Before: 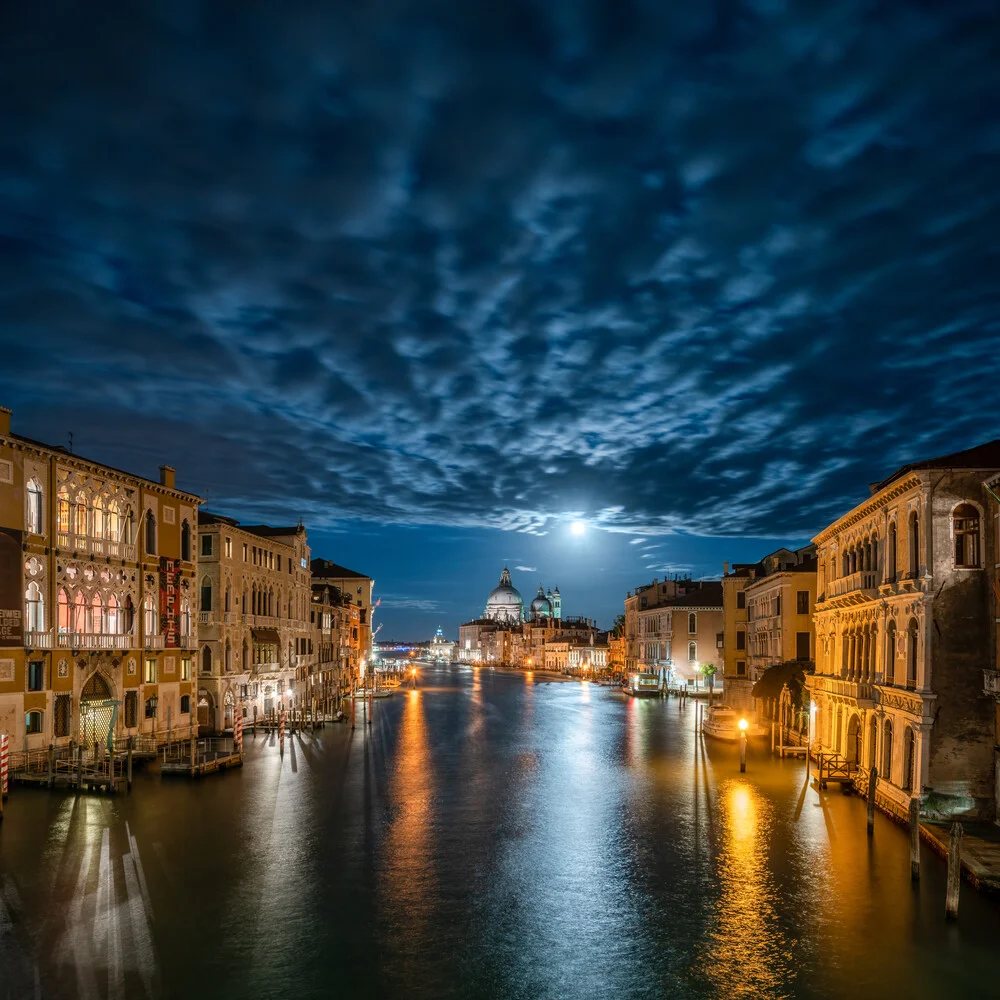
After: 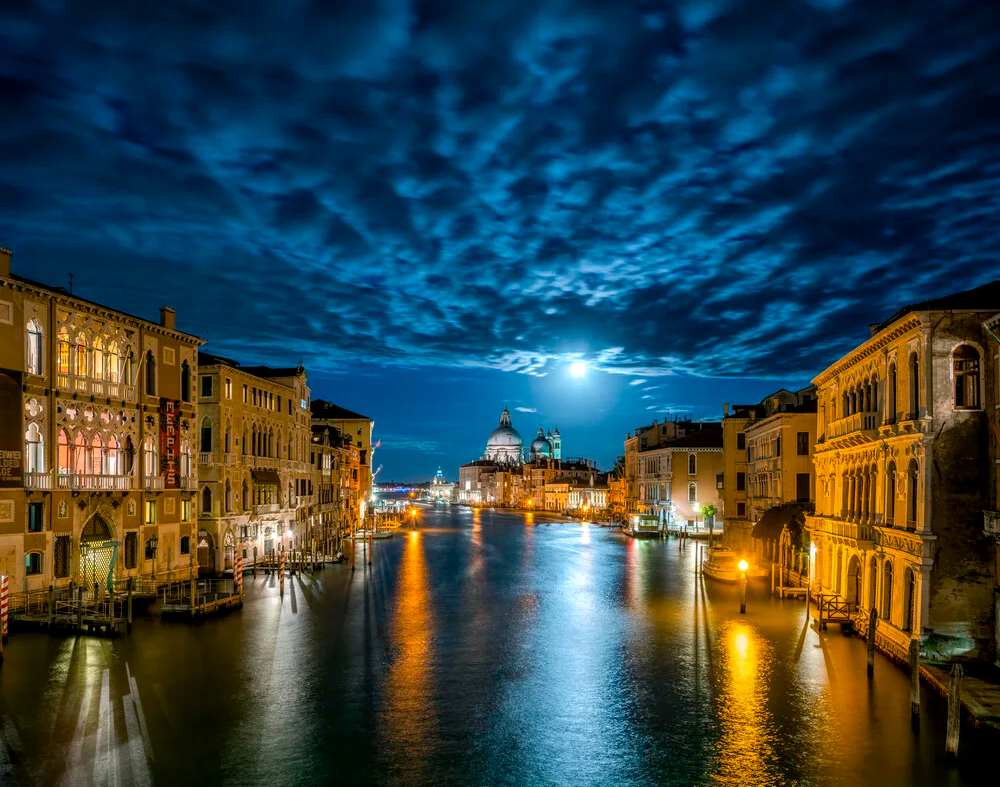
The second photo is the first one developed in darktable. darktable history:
crop and rotate: top 15.96%, bottom 5.336%
color balance rgb: power › luminance -7.864%, power › chroma 1.089%, power › hue 217.15°, perceptual saturation grading › global saturation 30.981%, global vibrance 20%
shadows and highlights: shadows 25.02, white point adjustment -2.94, highlights -30.03
exposure: black level correction 0.005, exposure 0.275 EV, compensate highlight preservation false
